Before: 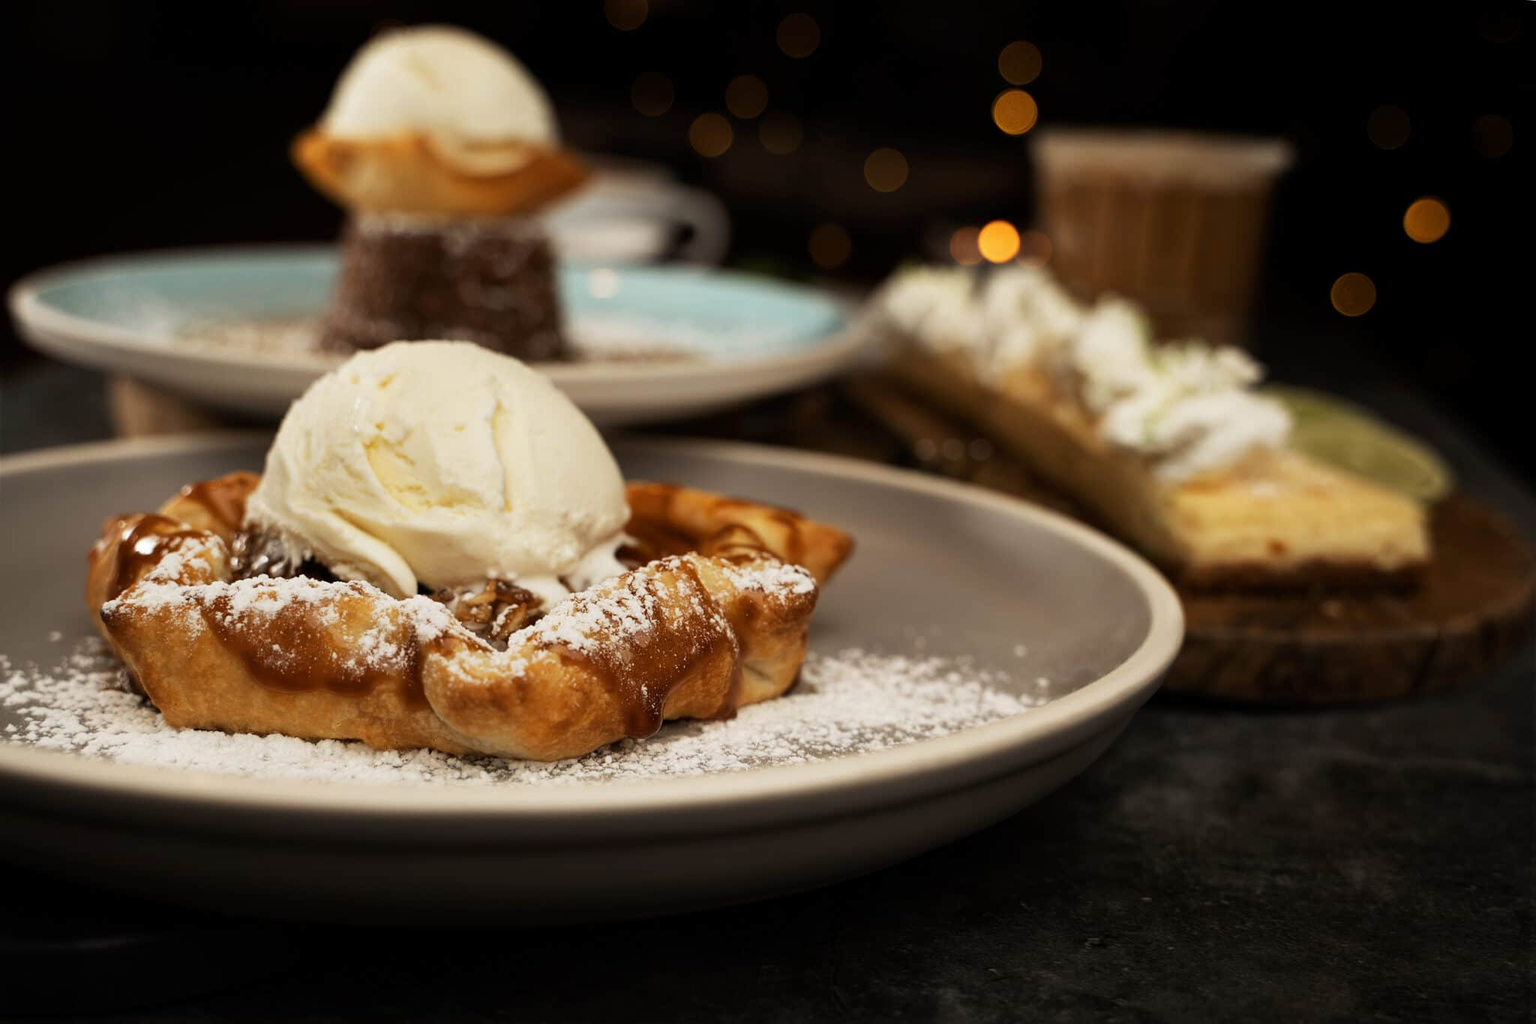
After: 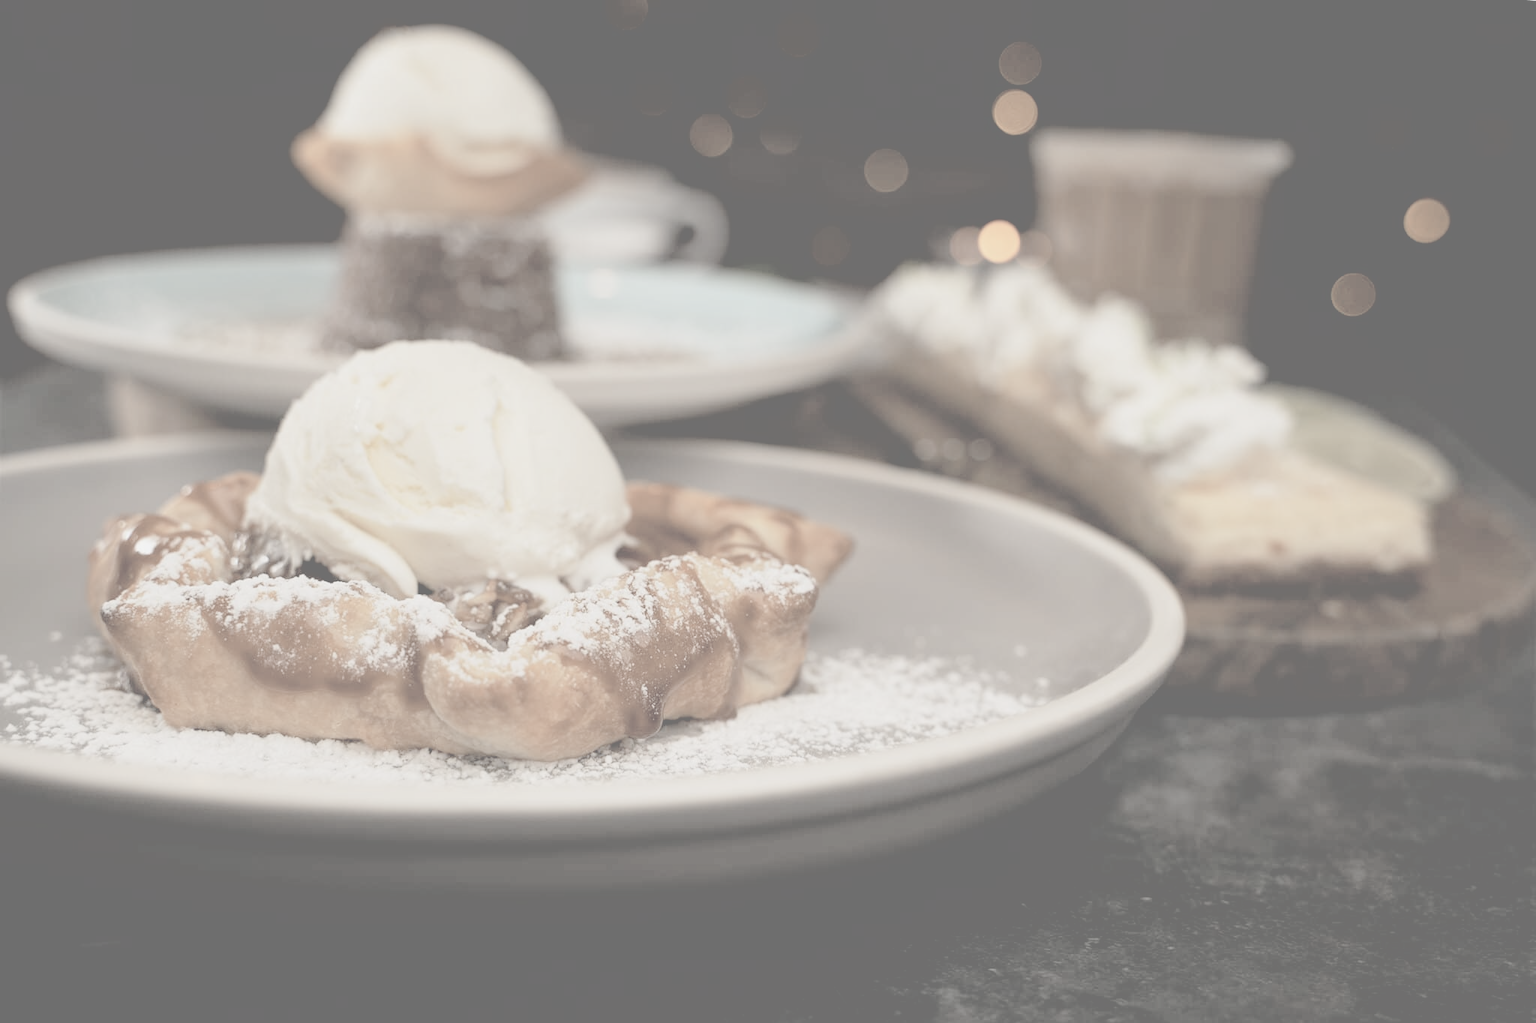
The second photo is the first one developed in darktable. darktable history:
contrast brightness saturation: contrast -0.301, brightness 0.74, saturation -0.782
exposure: black level correction 0.005, exposure 0.282 EV, compensate highlight preservation false
